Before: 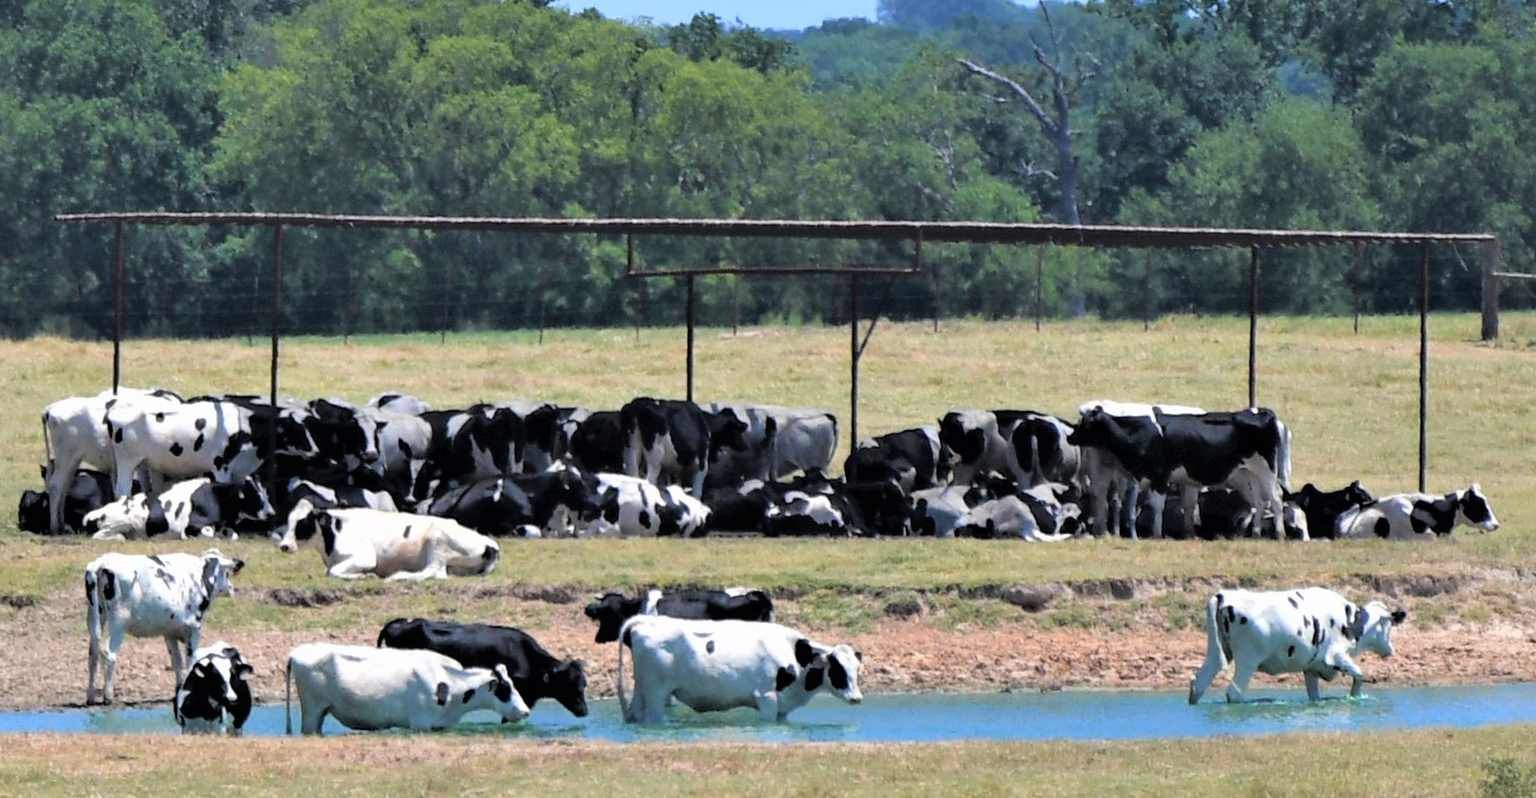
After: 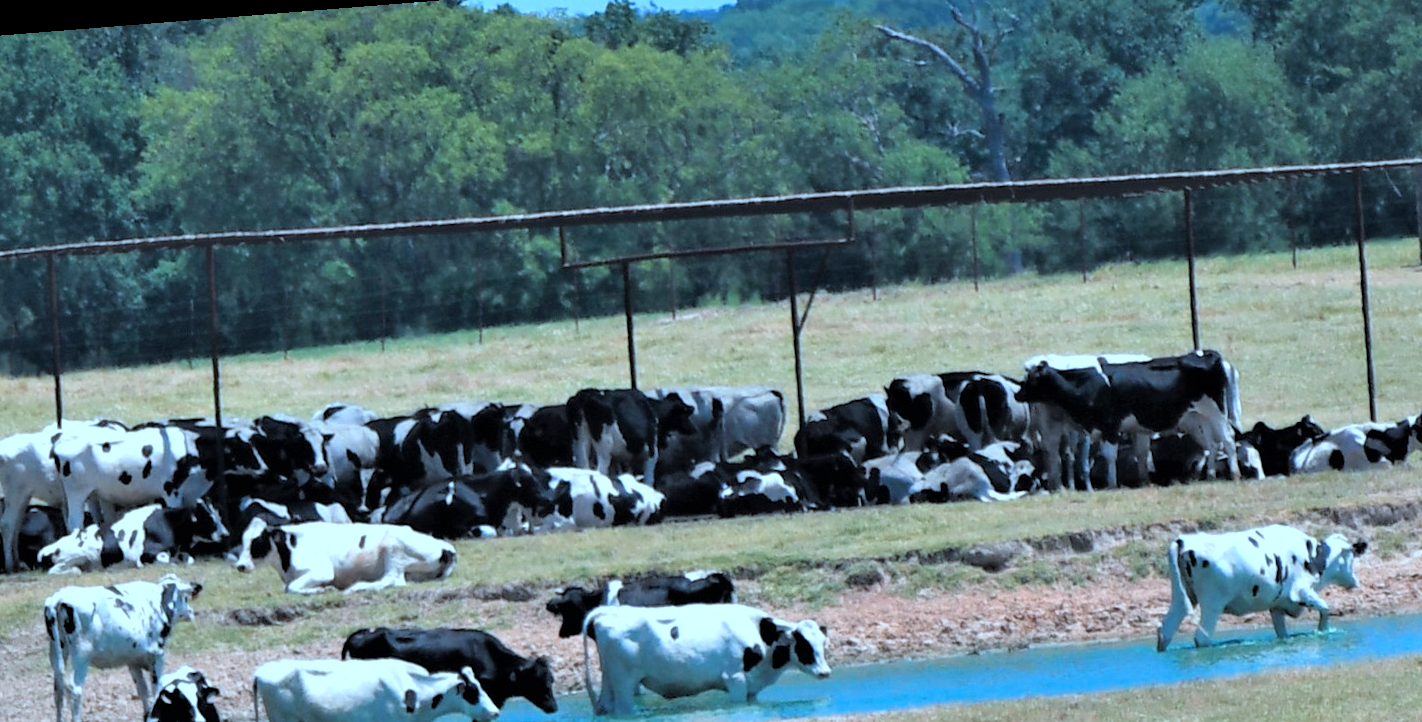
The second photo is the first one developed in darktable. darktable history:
rotate and perspective: rotation -4.57°, crop left 0.054, crop right 0.944, crop top 0.087, crop bottom 0.914
contrast brightness saturation: saturation -0.04
crop and rotate: top 0%, bottom 5.097%
color correction: highlights a* -9.73, highlights b* -21.22
